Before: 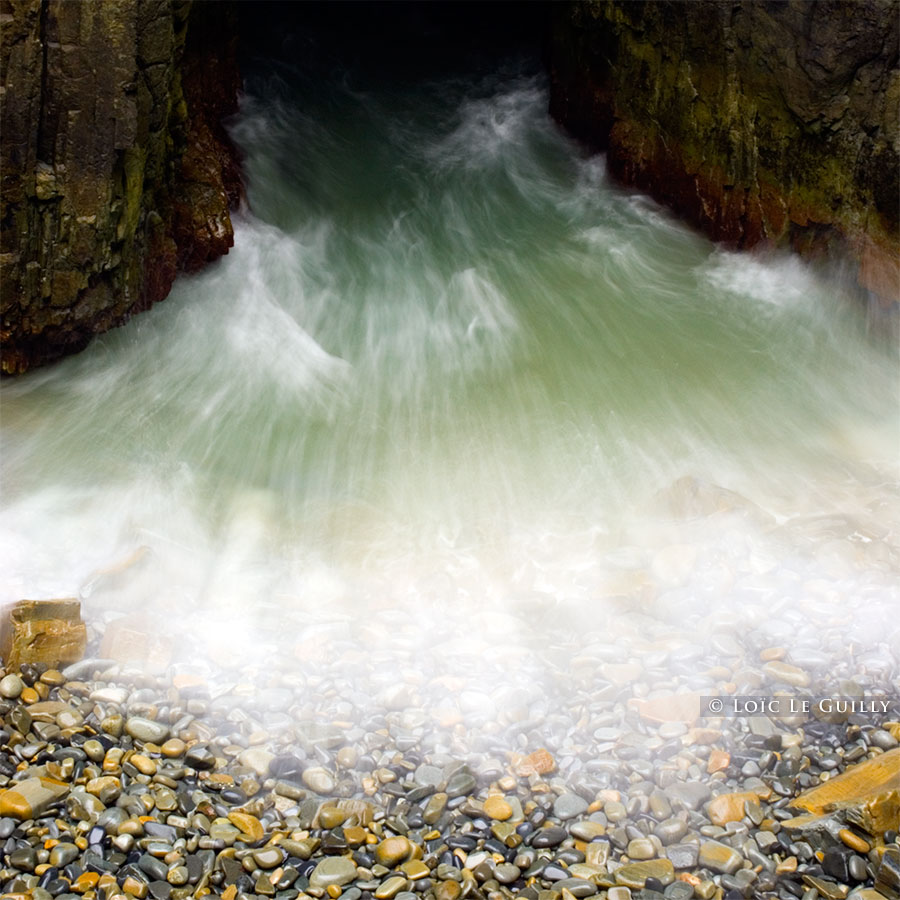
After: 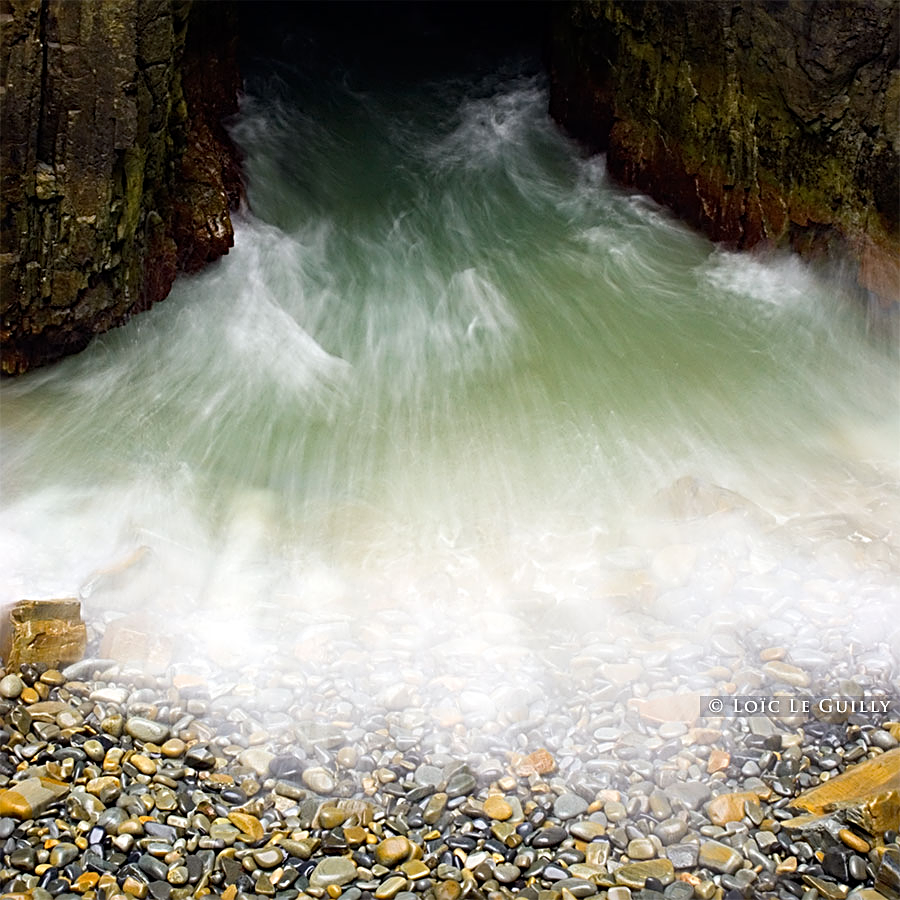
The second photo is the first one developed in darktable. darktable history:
sharpen: radius 2.812, amount 0.705
